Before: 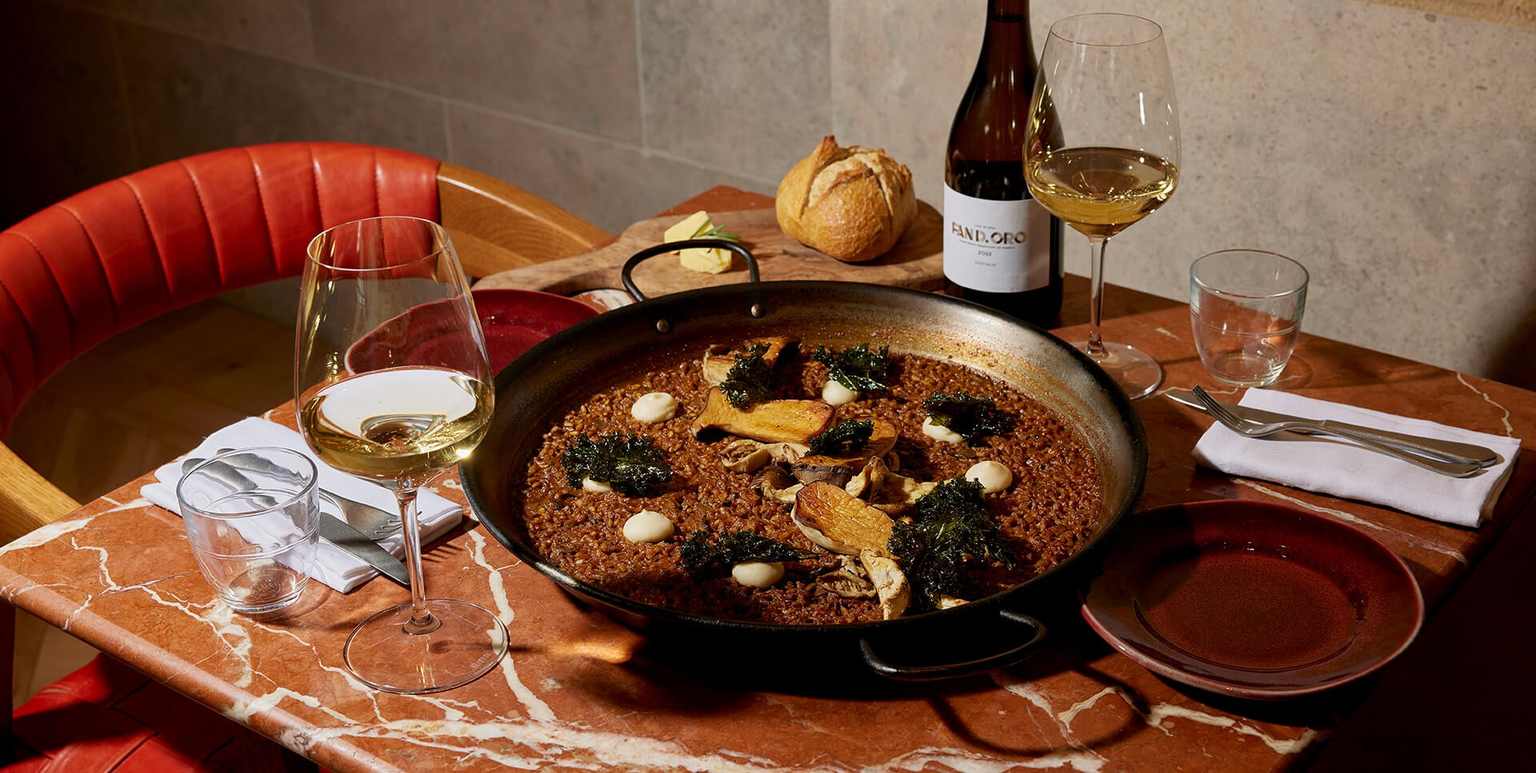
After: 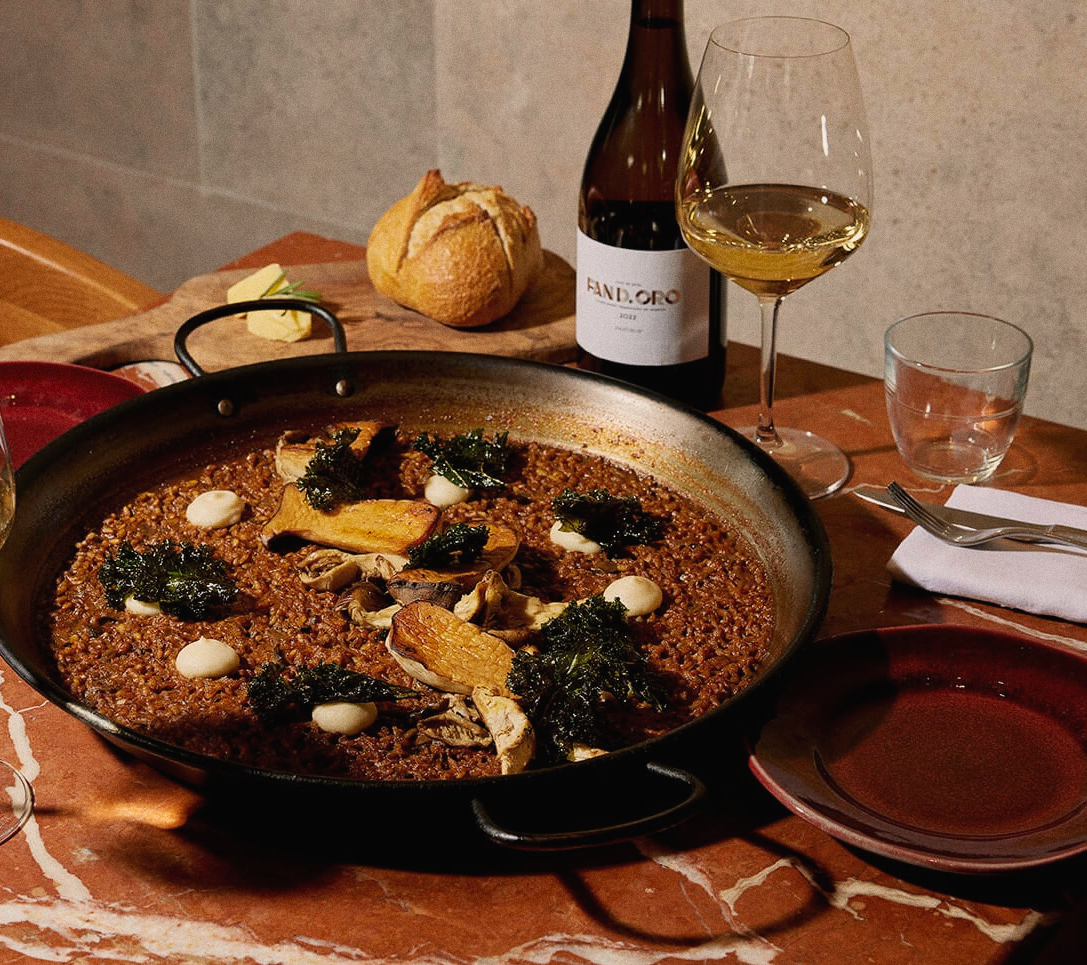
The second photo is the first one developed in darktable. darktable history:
color correction: highlights a* 3.84, highlights b* 5.07
exposure: black level correction -0.003, exposure 0.04 EV, compensate highlight preservation false
grain: on, module defaults
crop: left 31.458%, top 0%, right 11.876%
filmic rgb: black relative exposure -11.35 EV, white relative exposure 3.22 EV, hardness 6.76, color science v6 (2022)
